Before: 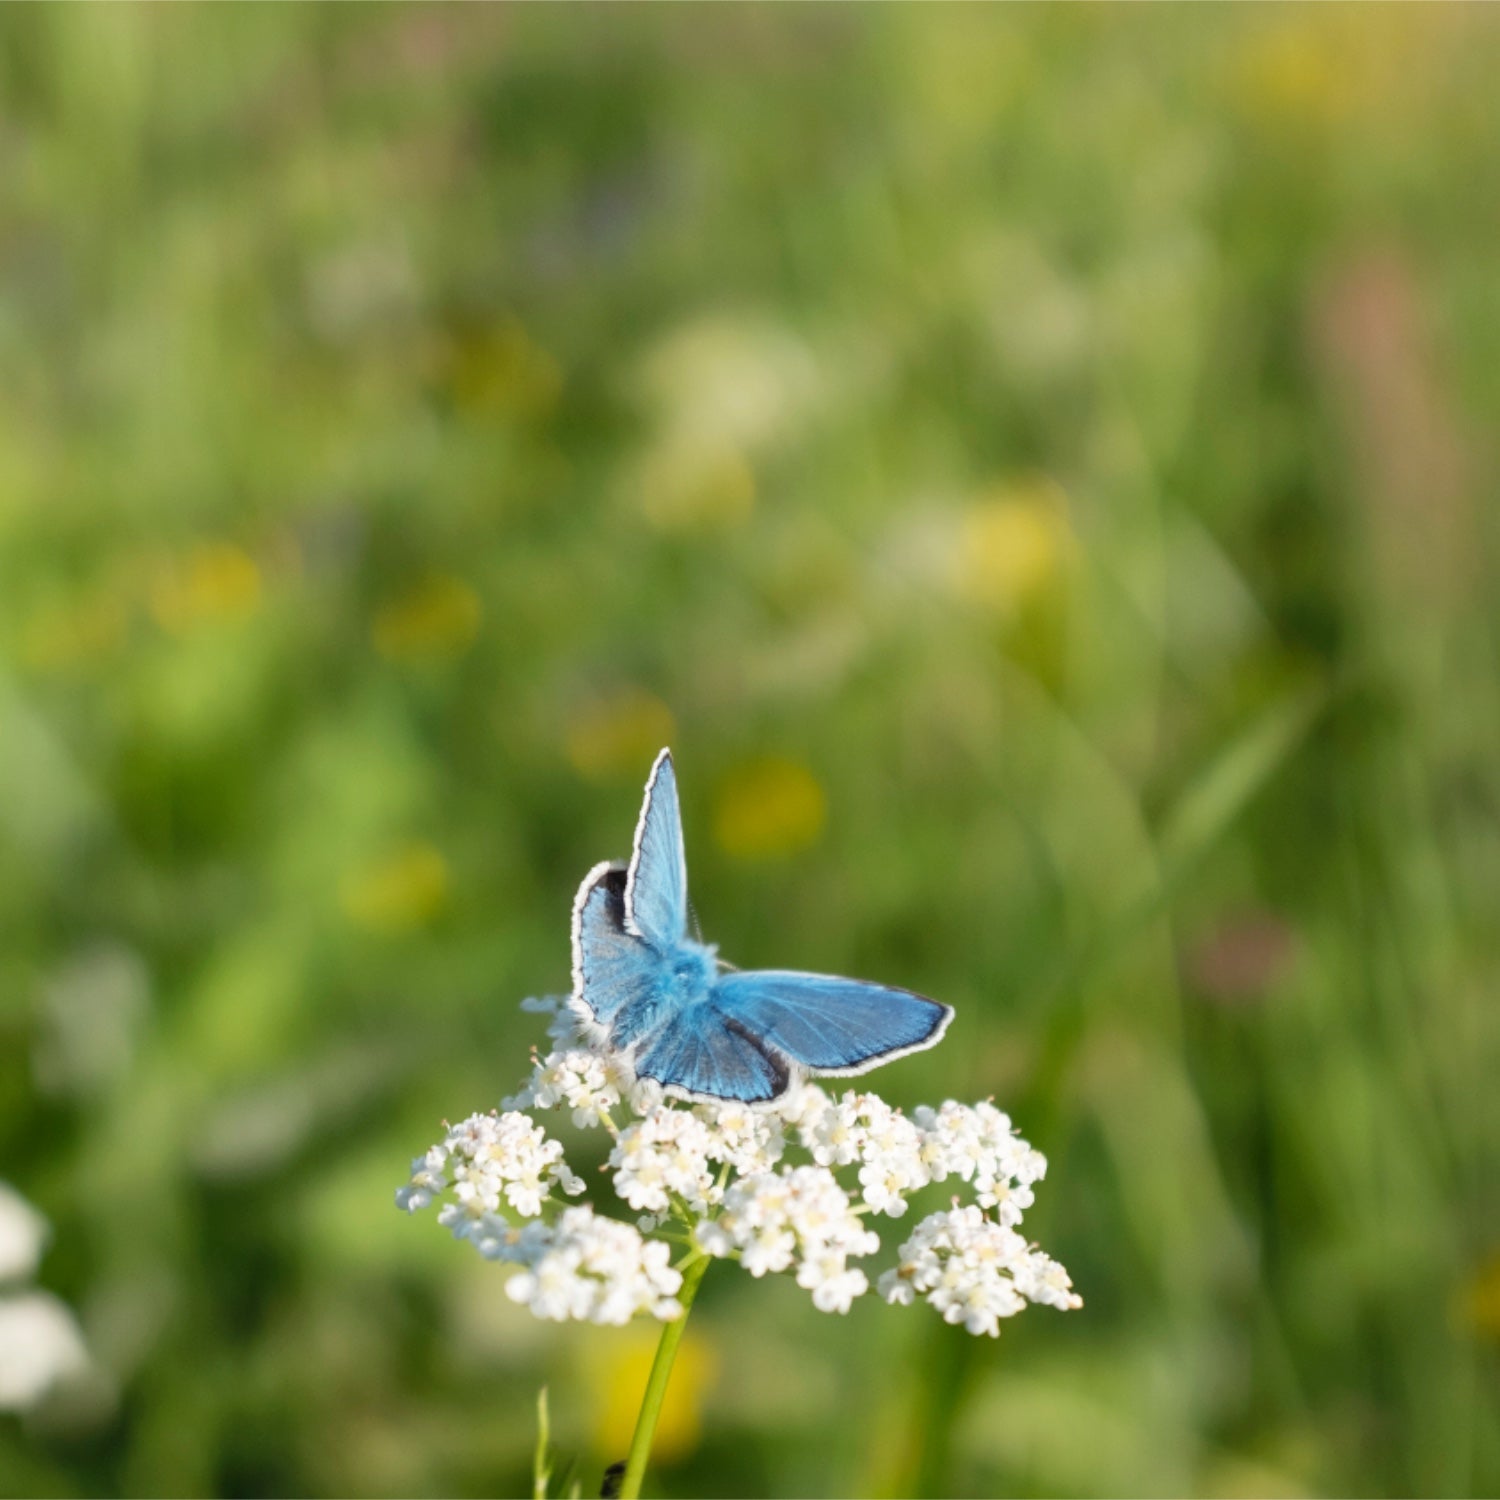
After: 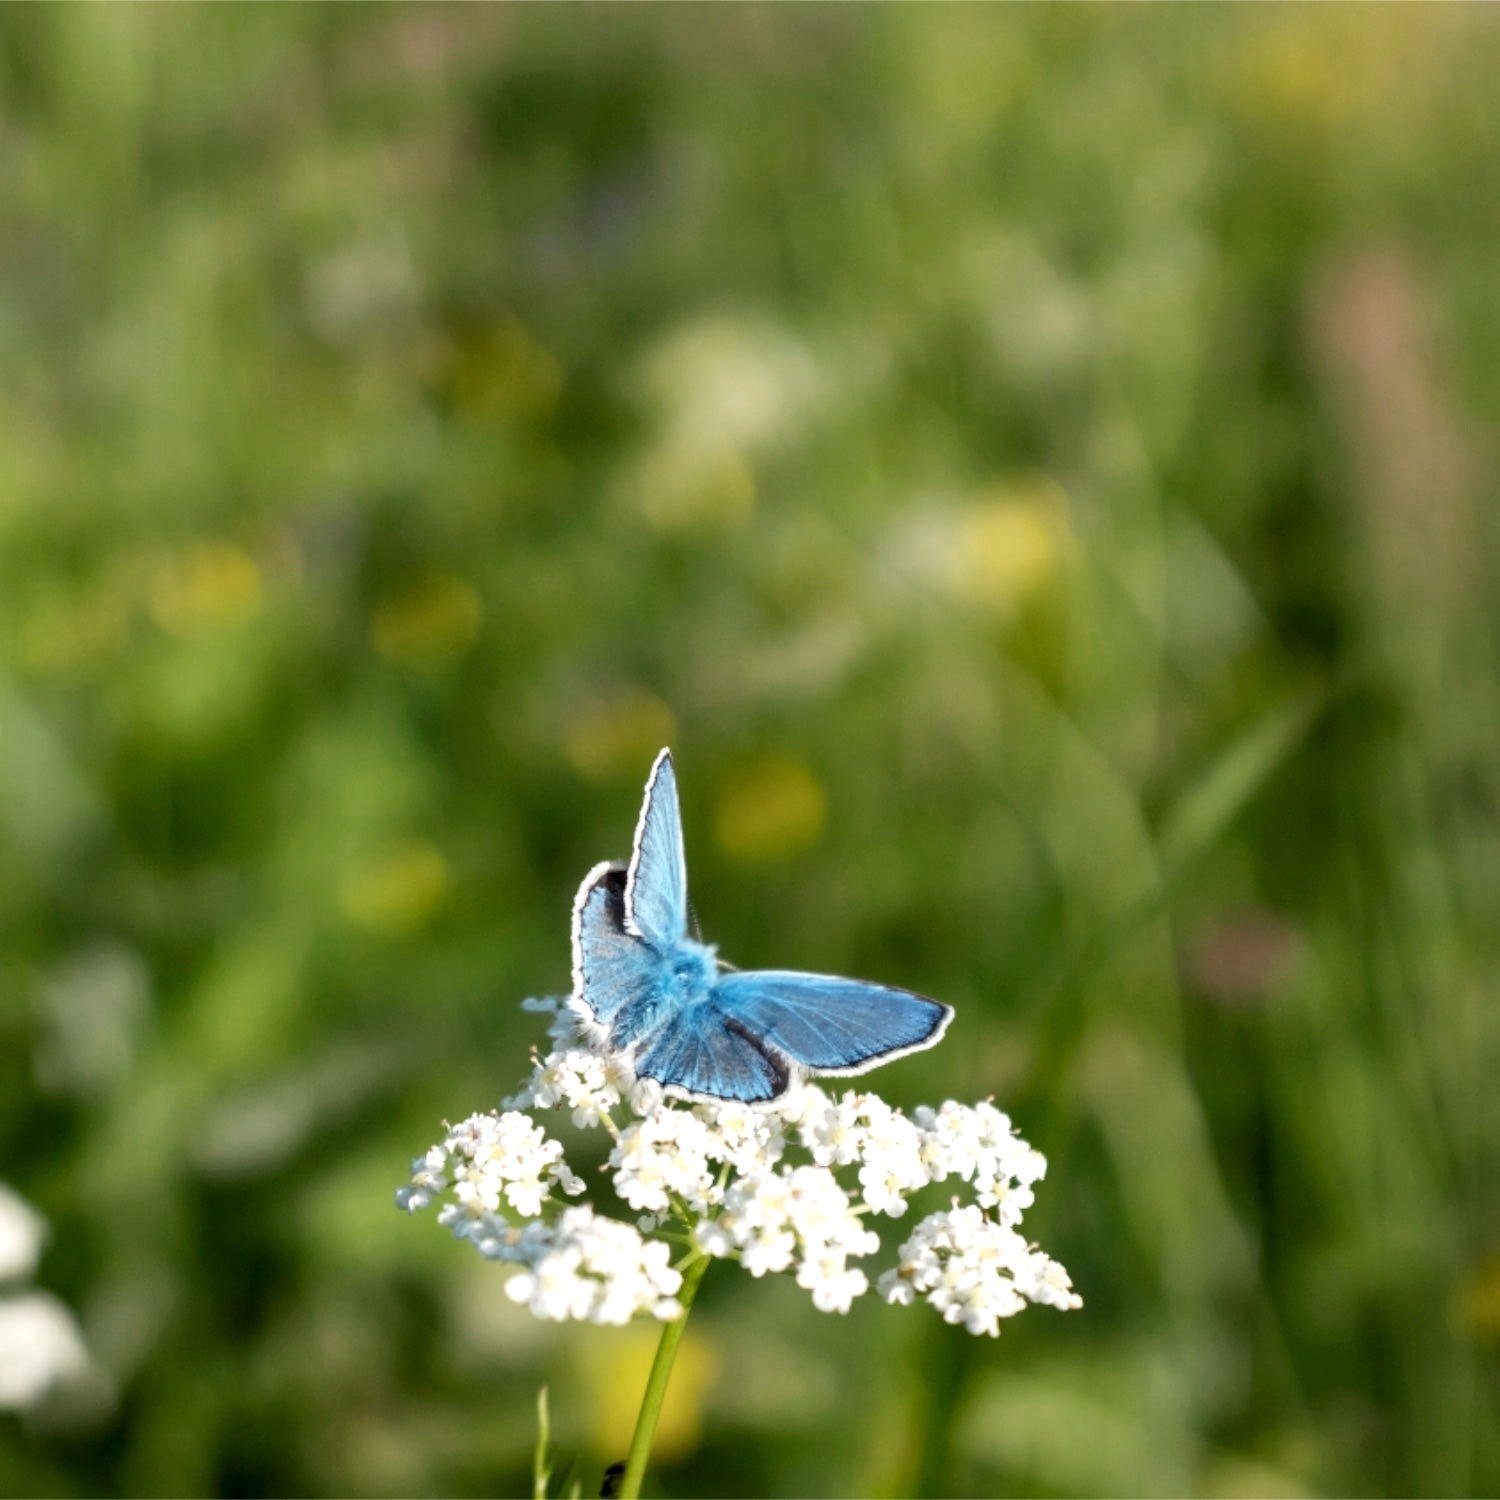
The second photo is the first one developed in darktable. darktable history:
local contrast: detail 135%, midtone range 0.75
color zones: curves: ch0 [(0, 0.558) (0.143, 0.548) (0.286, 0.447) (0.429, 0.259) (0.571, 0.5) (0.714, 0.5) (0.857, 0.593) (1, 0.558)]; ch1 [(0, 0.543) (0.01, 0.544) (0.12, 0.492) (0.248, 0.458) (0.5, 0.534) (0.748, 0.5) (0.99, 0.469) (1, 0.543)]; ch2 [(0, 0.507) (0.143, 0.522) (0.286, 0.505) (0.429, 0.5) (0.571, 0.5) (0.714, 0.5) (0.857, 0.5) (1, 0.507)]
